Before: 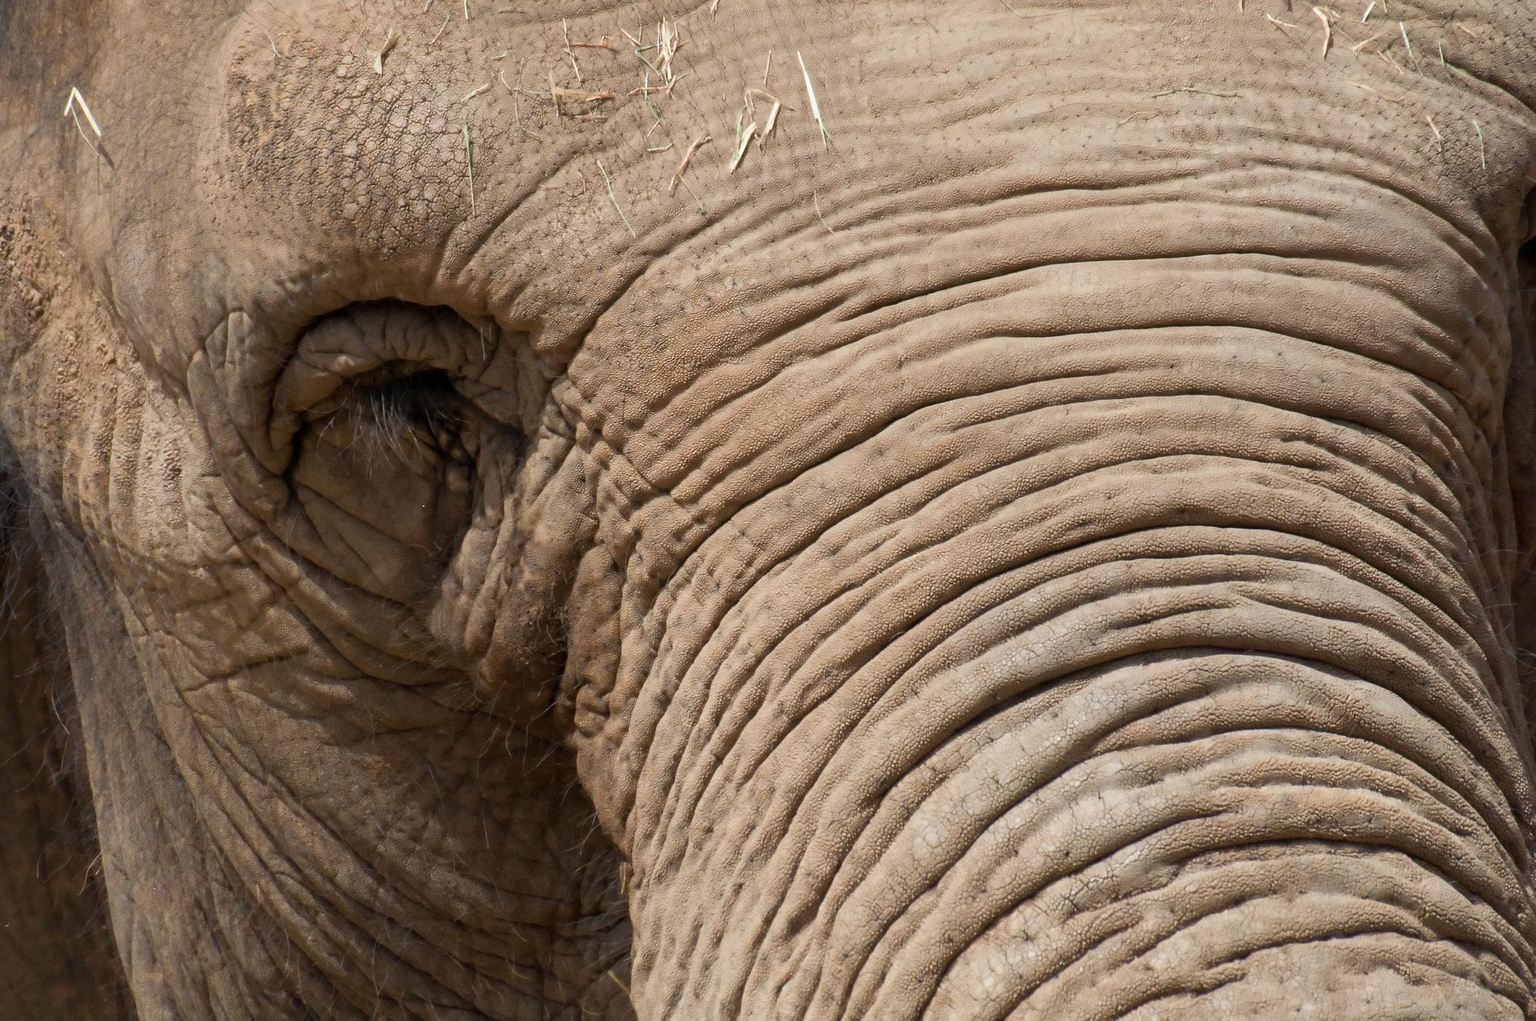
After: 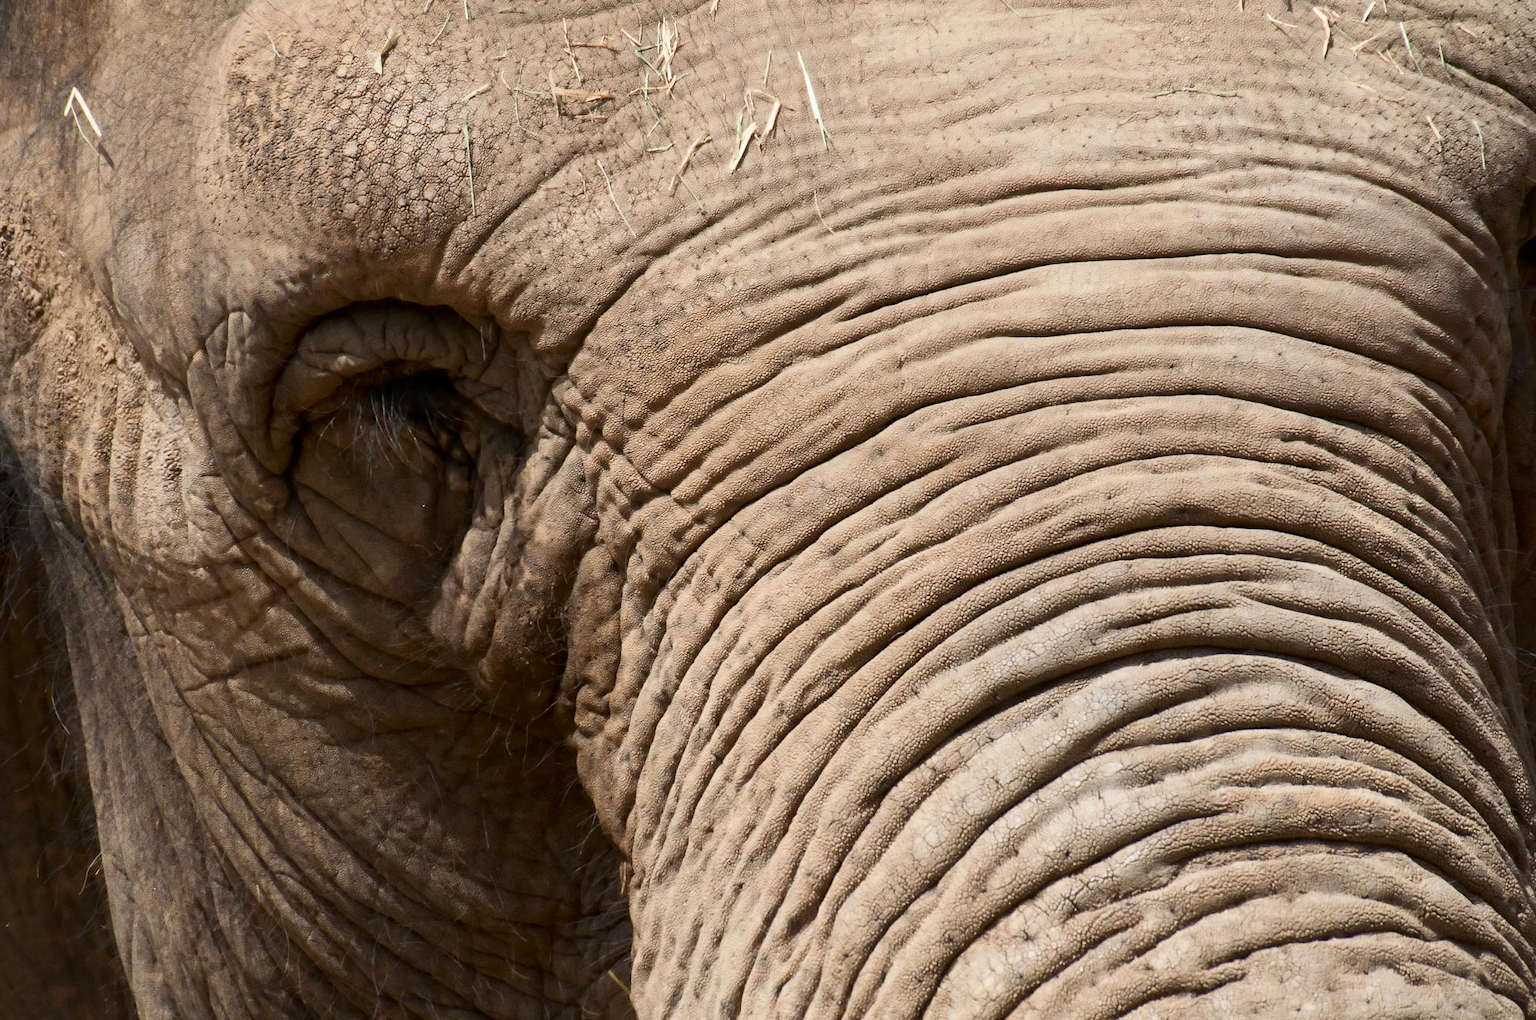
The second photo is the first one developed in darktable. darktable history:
contrast brightness saturation: contrast 0.217
